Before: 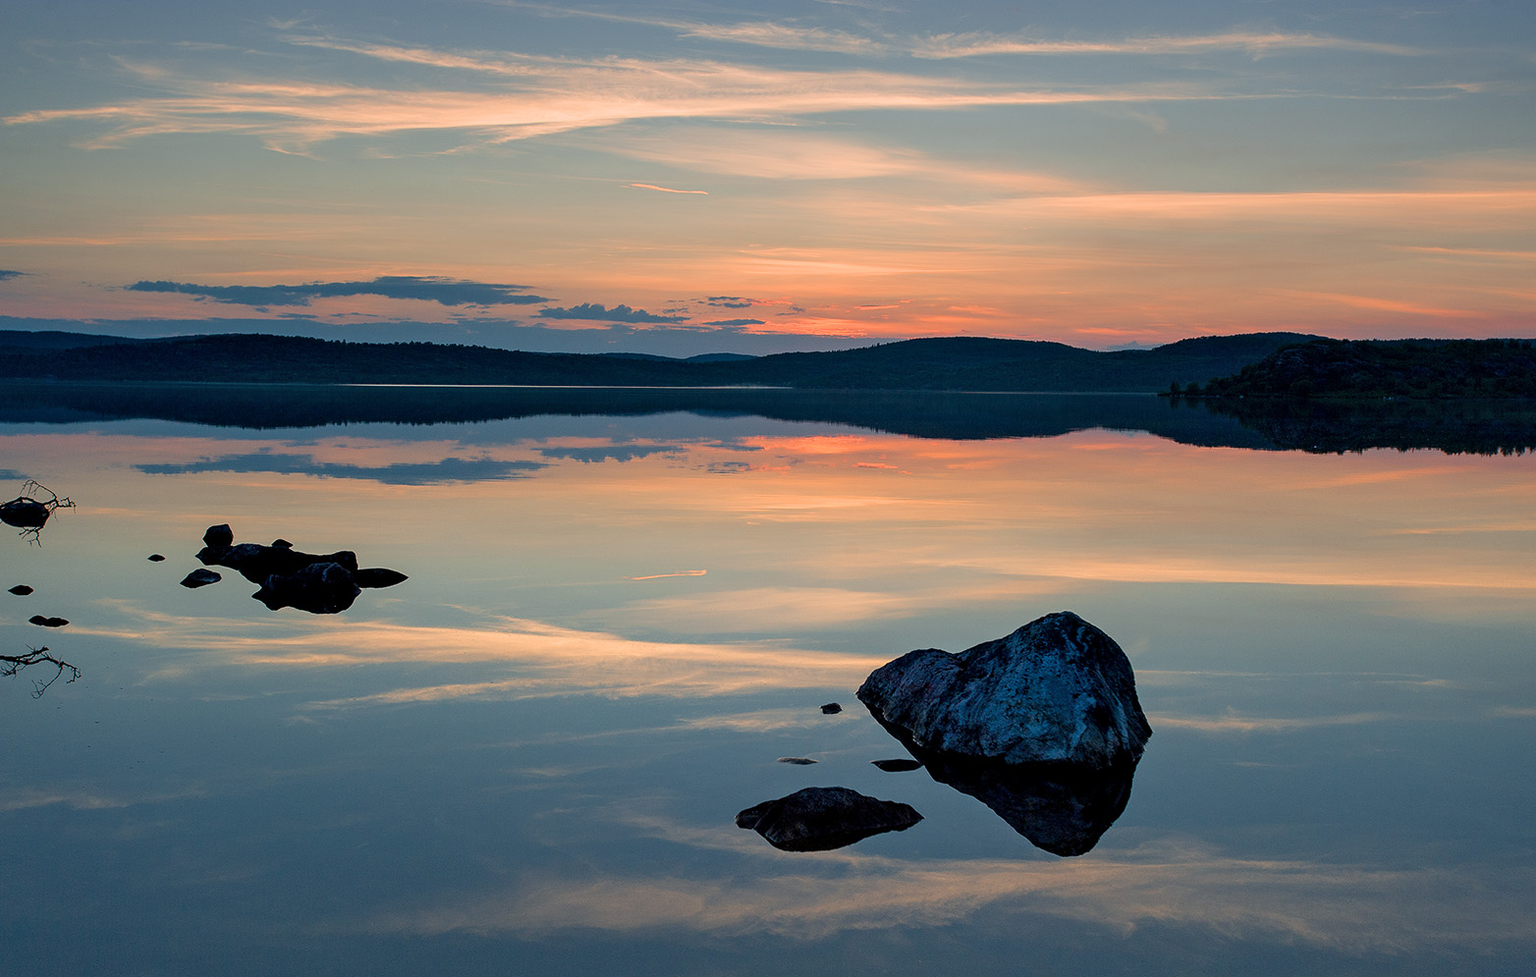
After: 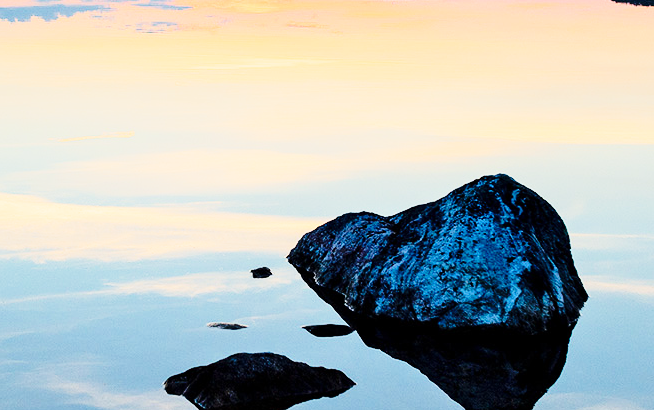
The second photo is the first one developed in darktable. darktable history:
crop: left 37.435%, top 45.221%, right 20.715%, bottom 13.489%
base curve: curves: ch0 [(0, 0) (0.028, 0.03) (0.121, 0.232) (0.46, 0.748) (0.859, 0.968) (1, 1)], preserve colors none
tone equalizer: -7 EV 0.147 EV, -6 EV 0.595 EV, -5 EV 1.17 EV, -4 EV 1.35 EV, -3 EV 1.14 EV, -2 EV 0.6 EV, -1 EV 0.164 EV, edges refinement/feathering 500, mask exposure compensation -1.57 EV, preserve details no
